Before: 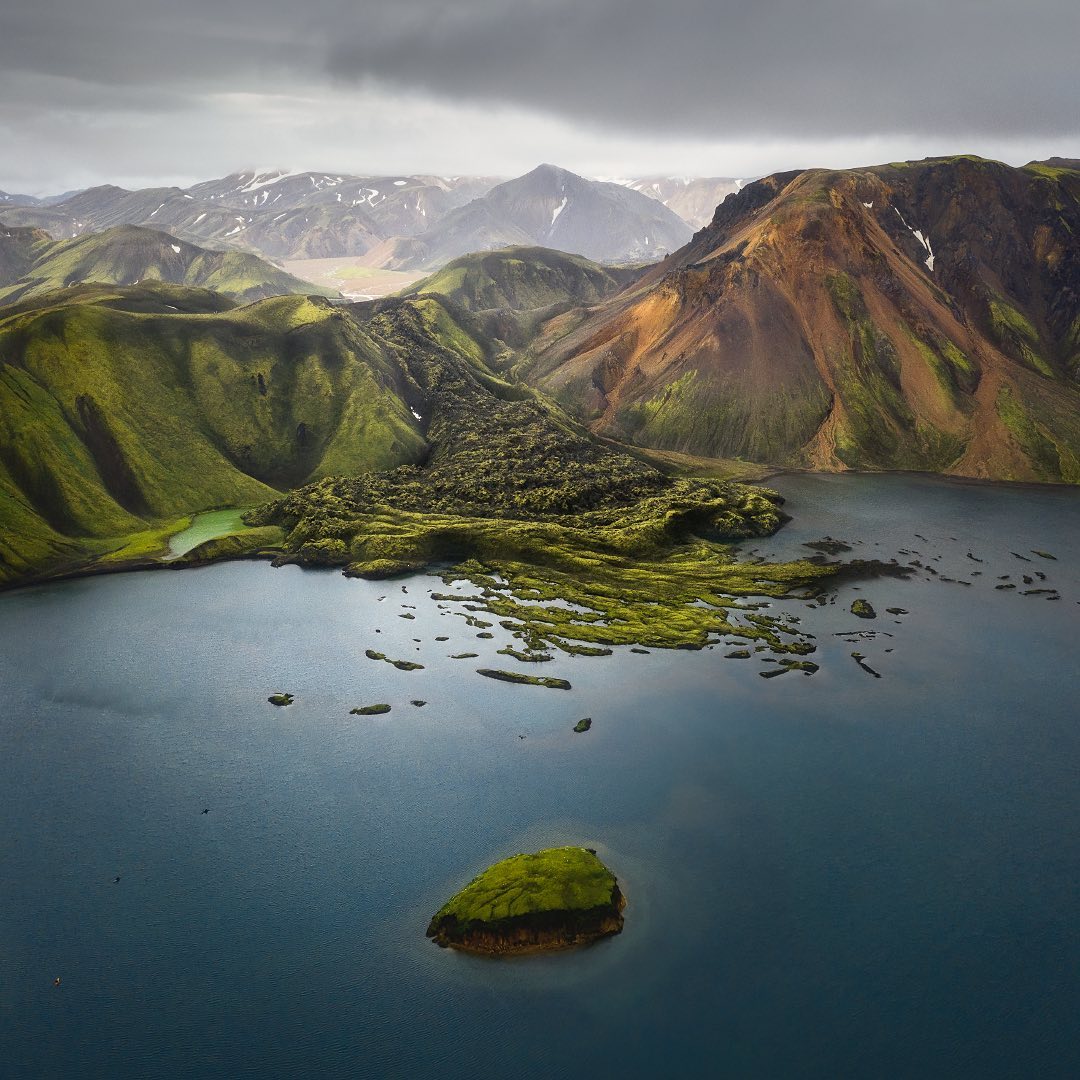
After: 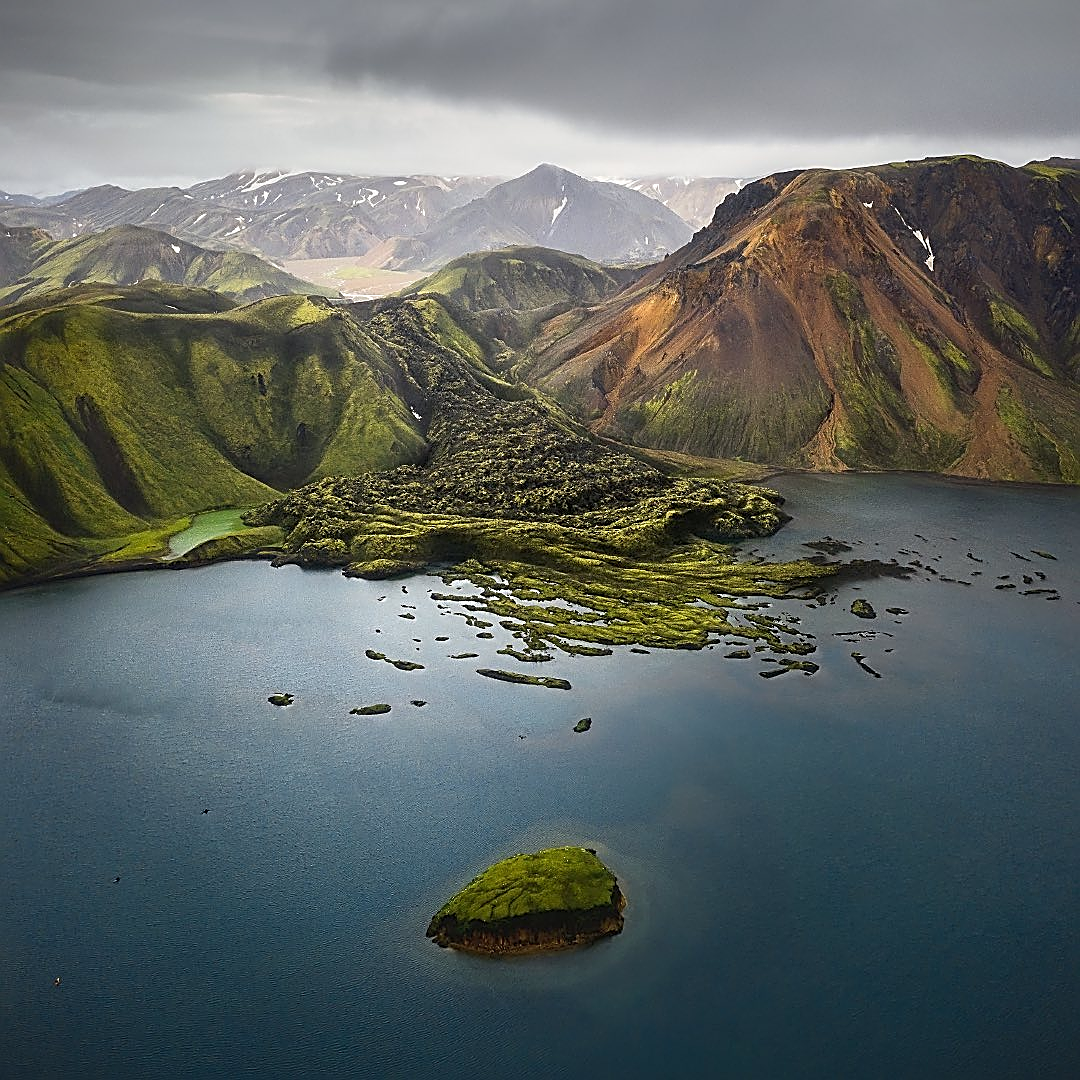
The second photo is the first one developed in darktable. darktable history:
sharpen: amount 1.007
vignetting: fall-off start 115.87%, fall-off radius 59.3%
